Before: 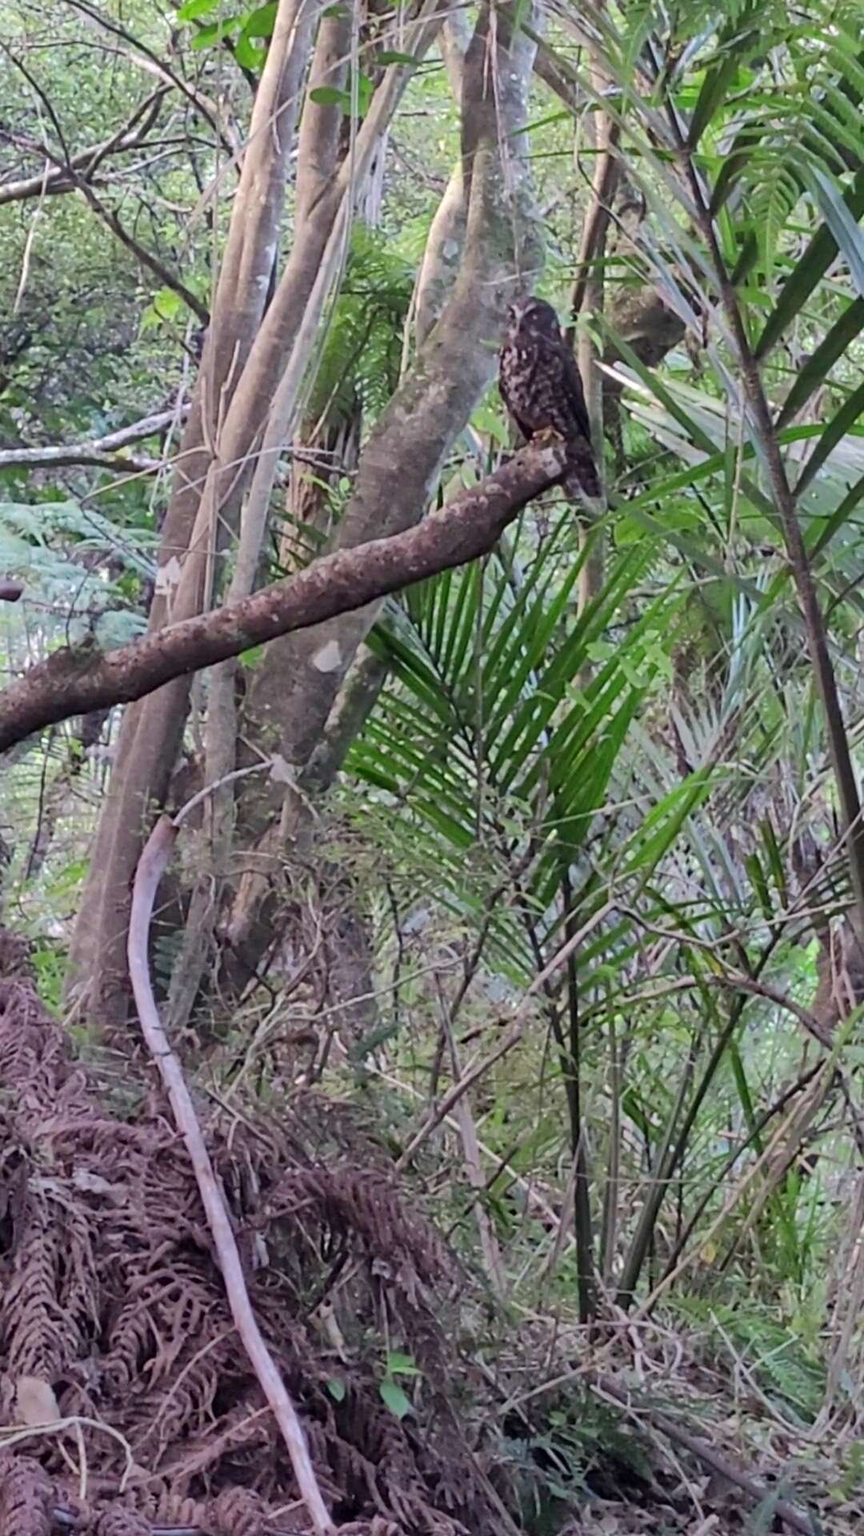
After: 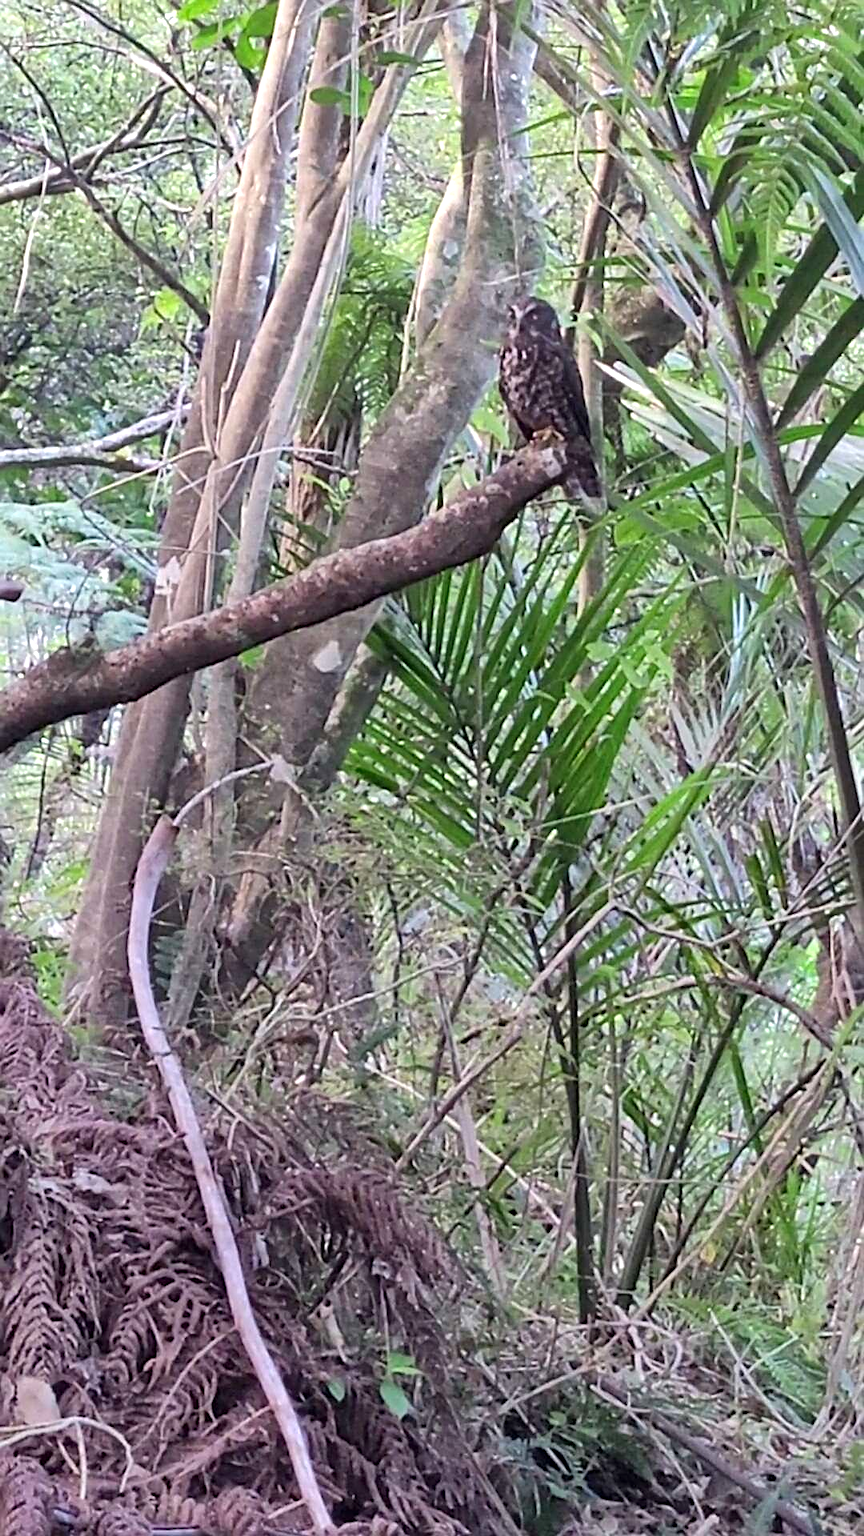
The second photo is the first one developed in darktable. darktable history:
exposure: black level correction 0, exposure 0.499 EV, compensate highlight preservation false
sharpen: on, module defaults
